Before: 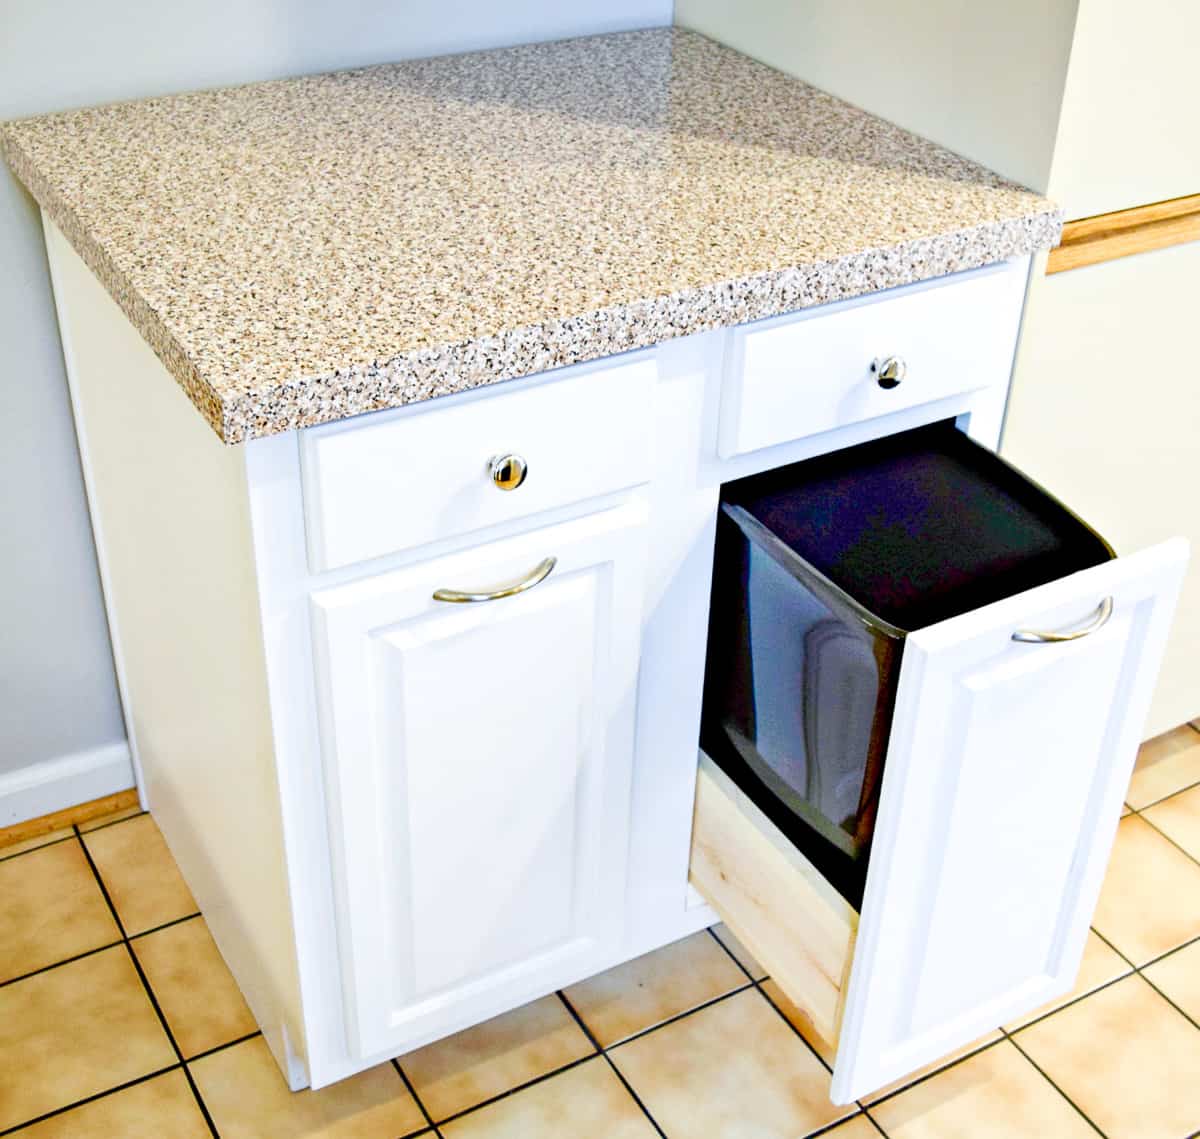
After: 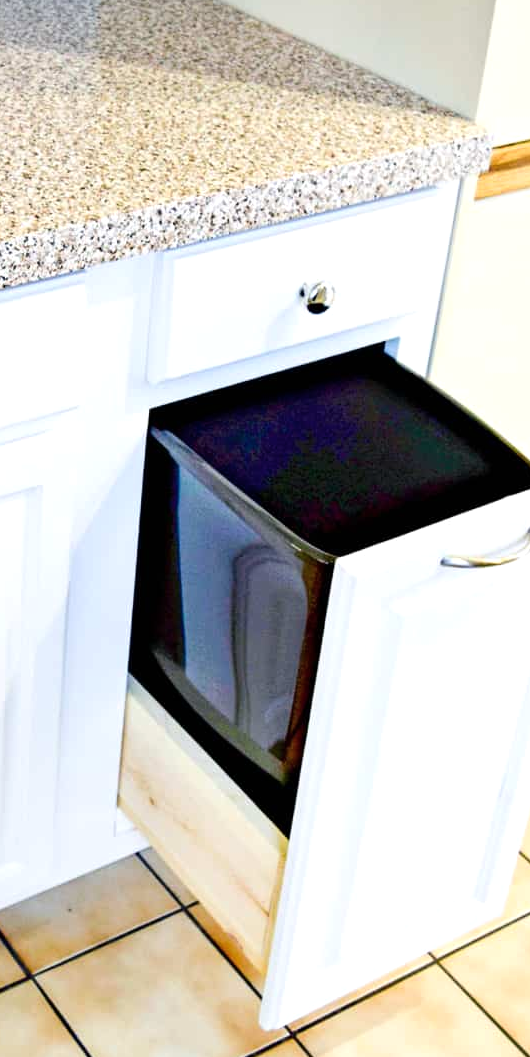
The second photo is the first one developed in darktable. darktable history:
color balance rgb: shadows lift › luminance -10%, highlights gain › luminance 10%, saturation formula JzAzBz (2021)
crop: left 47.628%, top 6.643%, right 7.874%
